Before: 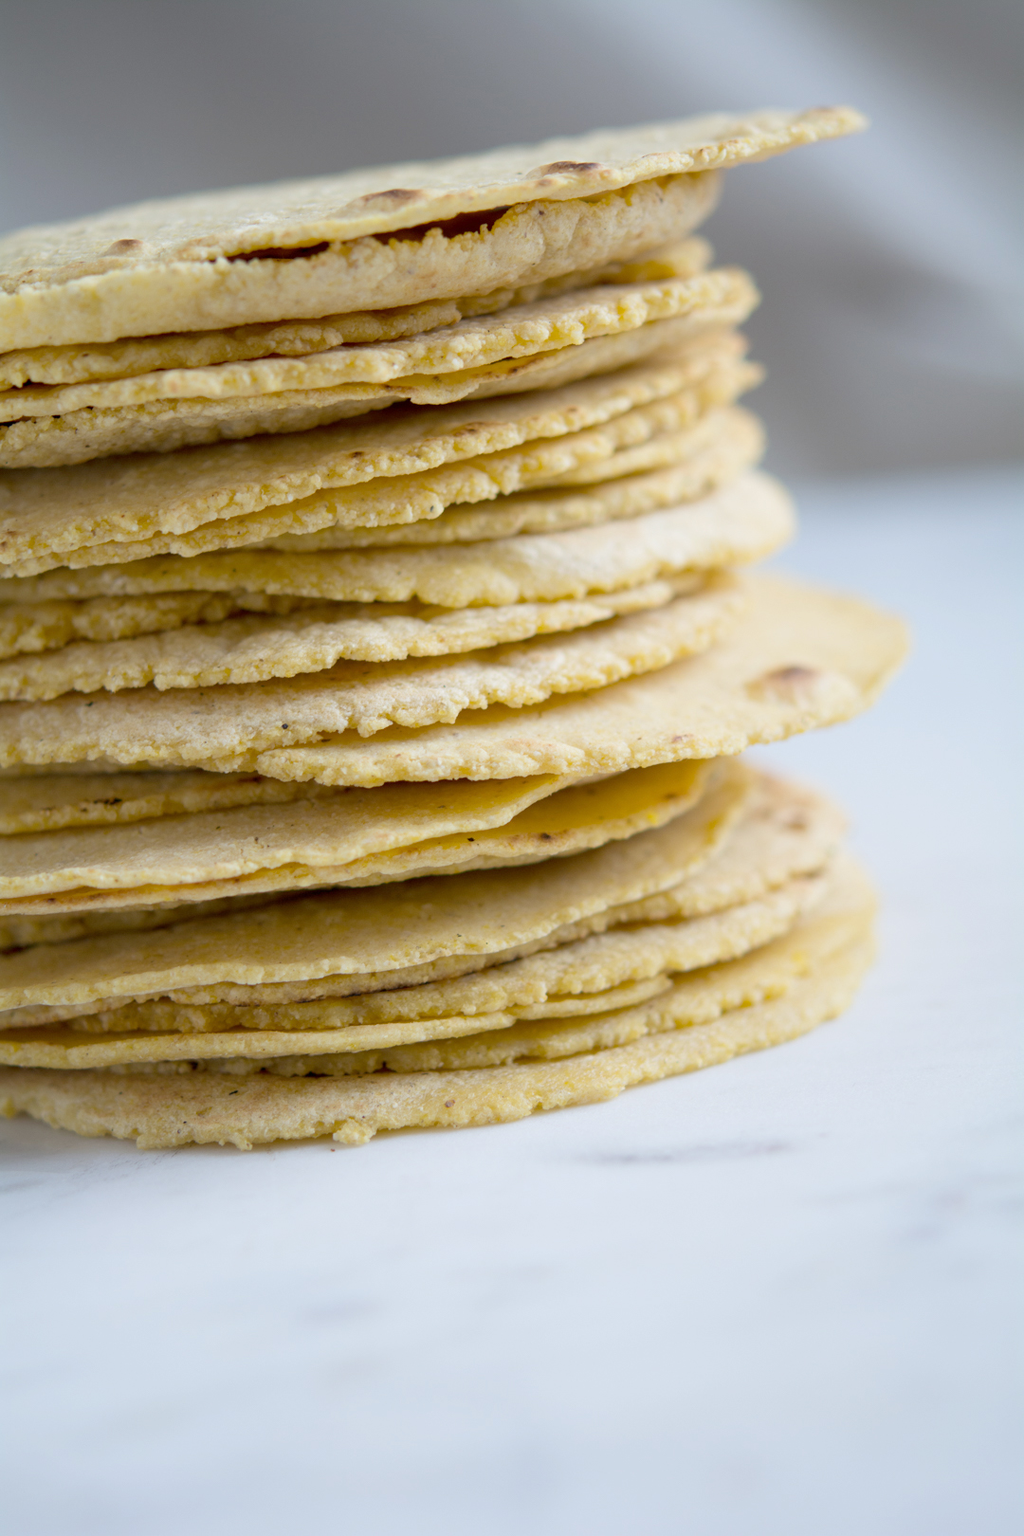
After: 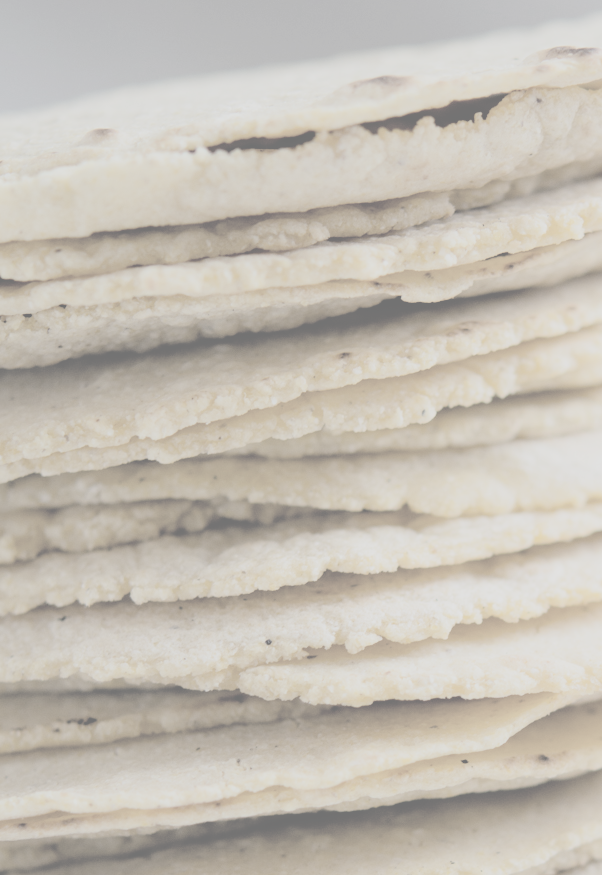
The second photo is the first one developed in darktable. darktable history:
crop and rotate: left 3.021%, top 7.696%, right 41.183%, bottom 38.24%
contrast brightness saturation: contrast -0.319, brightness 0.753, saturation -0.776
filmic rgb: black relative exposure -5.13 EV, white relative exposure 3.97 EV, hardness 2.88, contrast 1.395, highlights saturation mix -29.81%
color calibration: illuminant same as pipeline (D50), adaptation none (bypass), x 0.332, y 0.333, temperature 5008.02 K
